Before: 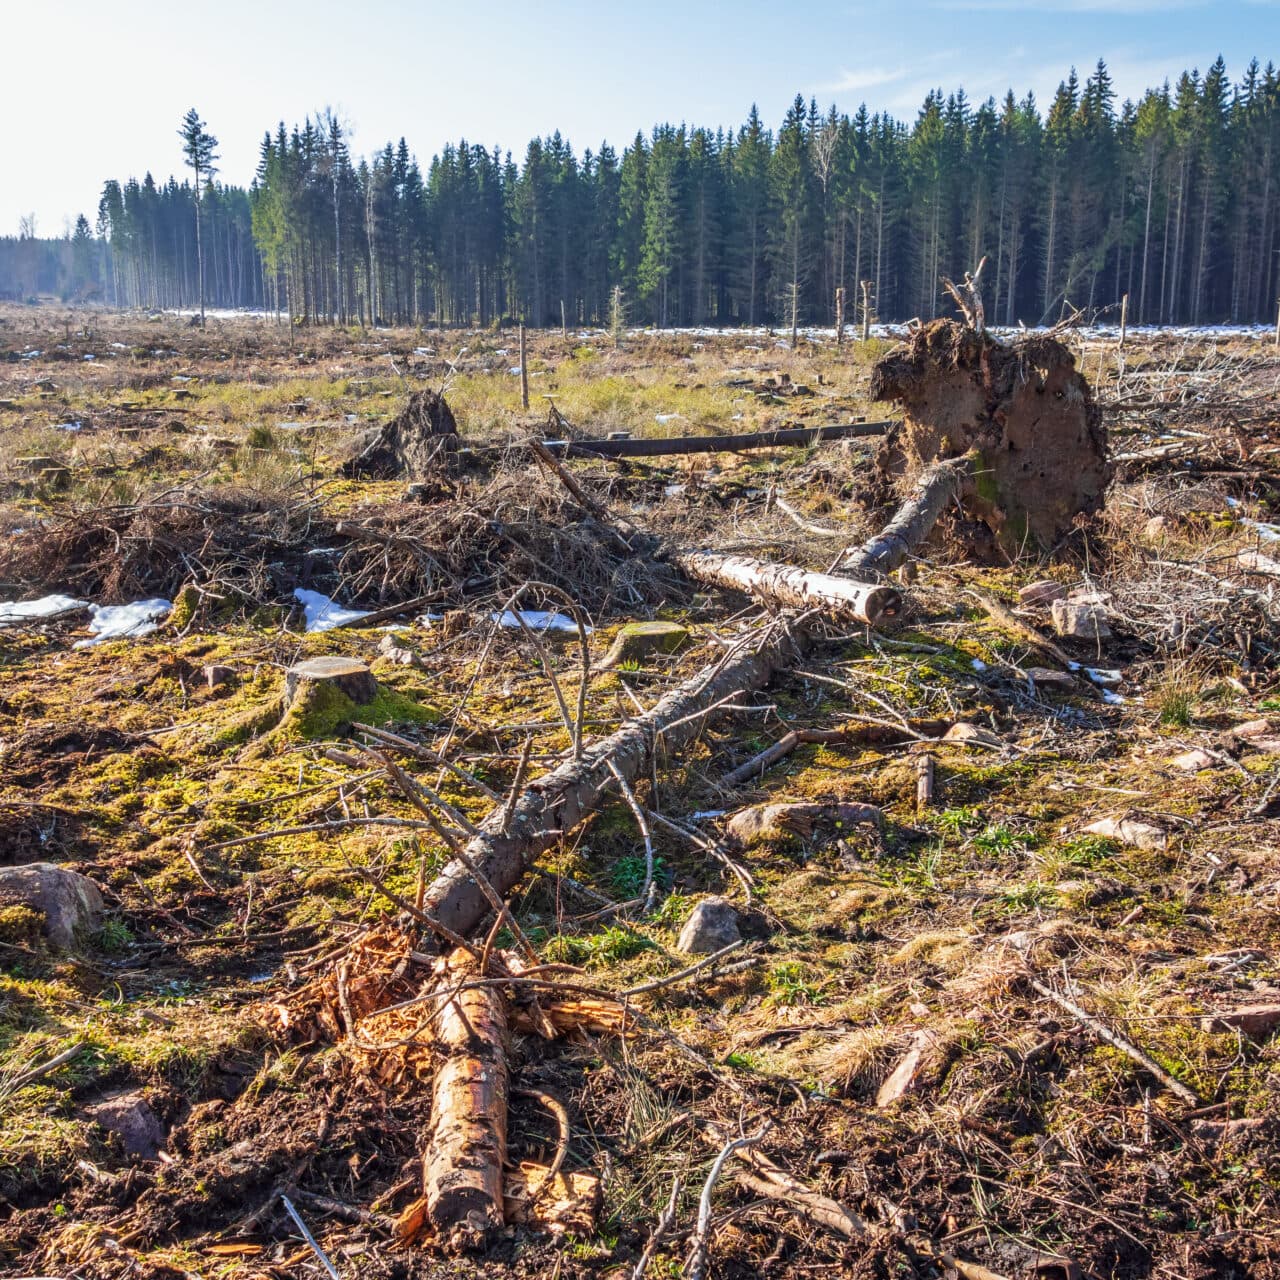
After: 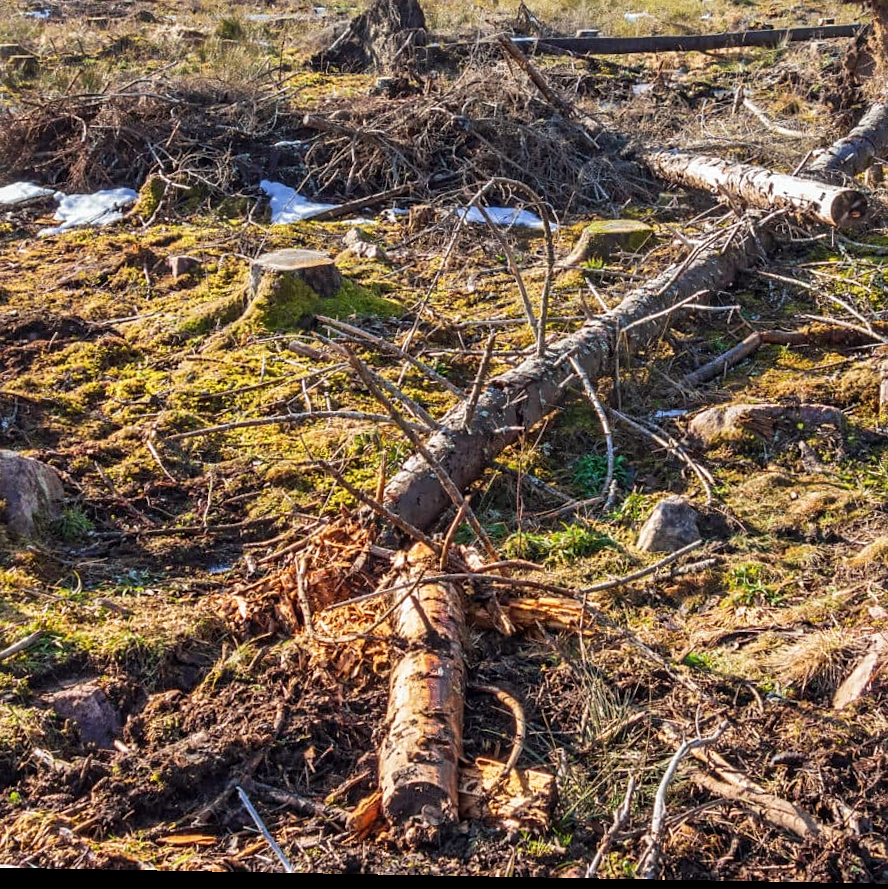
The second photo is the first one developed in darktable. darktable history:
crop and rotate: angle -1.04°, left 3.622%, top 31.742%, right 28.204%
sharpen: amount 0.209
